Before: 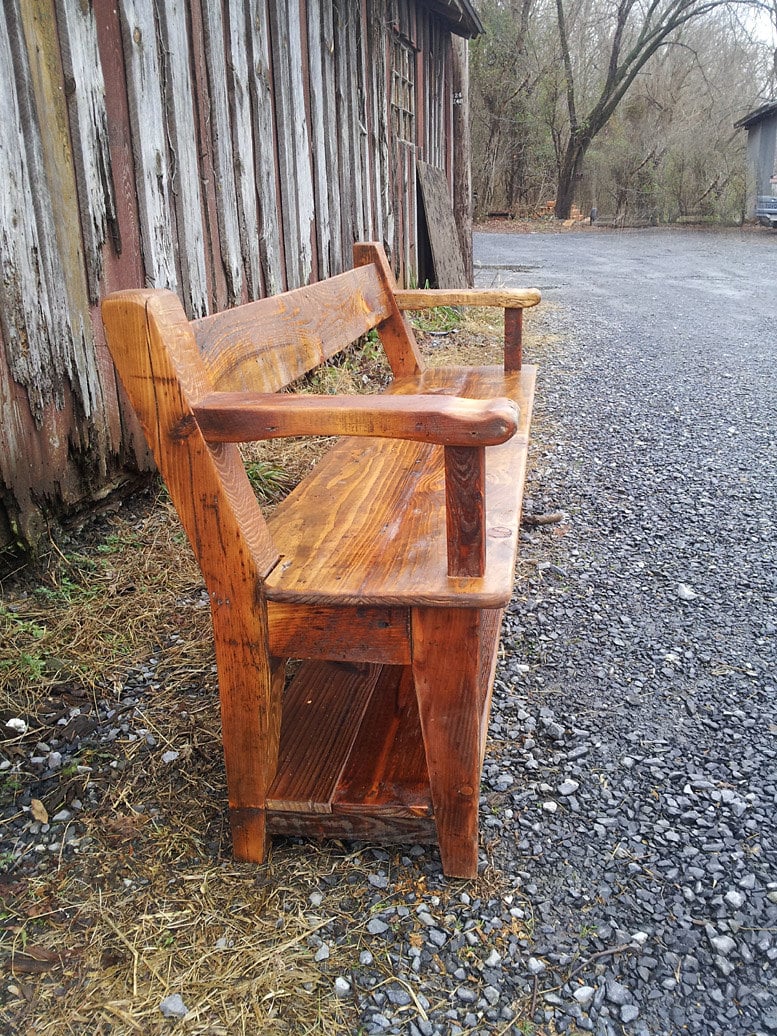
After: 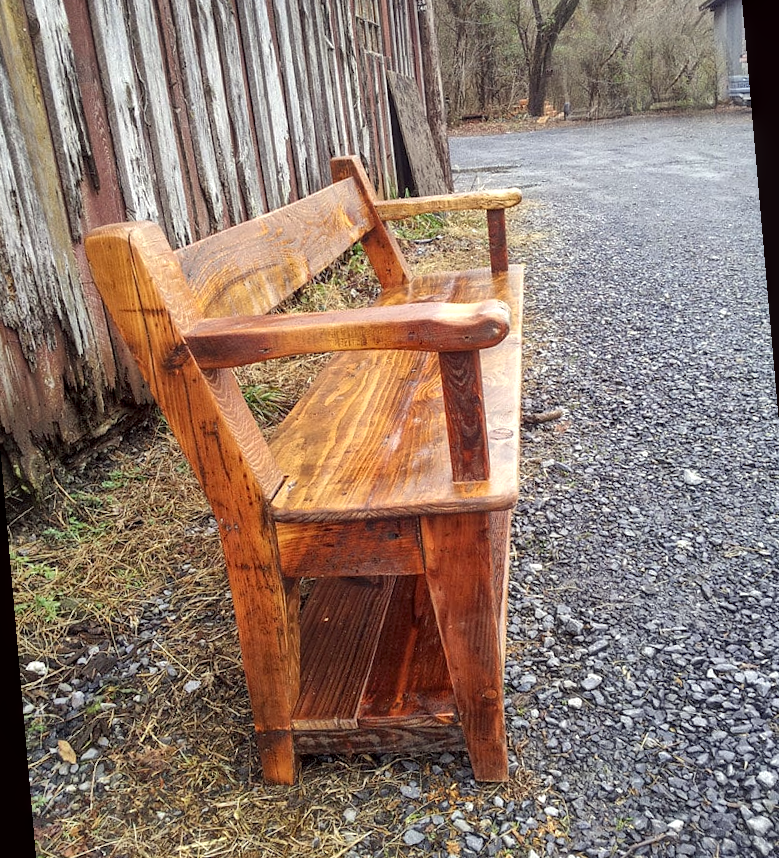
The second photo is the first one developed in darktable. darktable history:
exposure: exposure 0.2 EV, compensate highlight preservation false
shadows and highlights: soften with gaussian
color correction: highlights a* -0.95, highlights b* 4.5, shadows a* 3.55
rotate and perspective: rotation -5°, crop left 0.05, crop right 0.952, crop top 0.11, crop bottom 0.89
local contrast: on, module defaults
